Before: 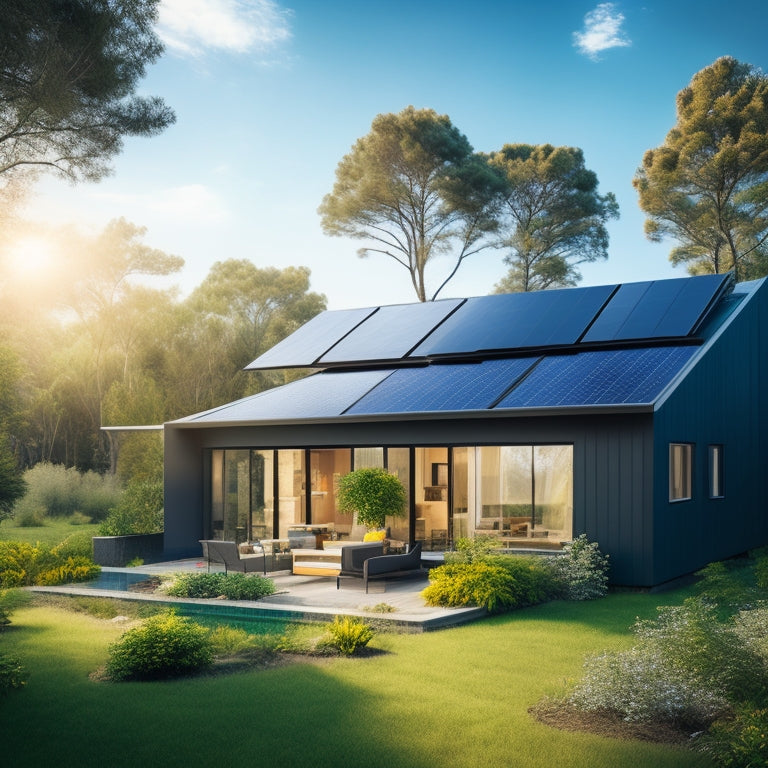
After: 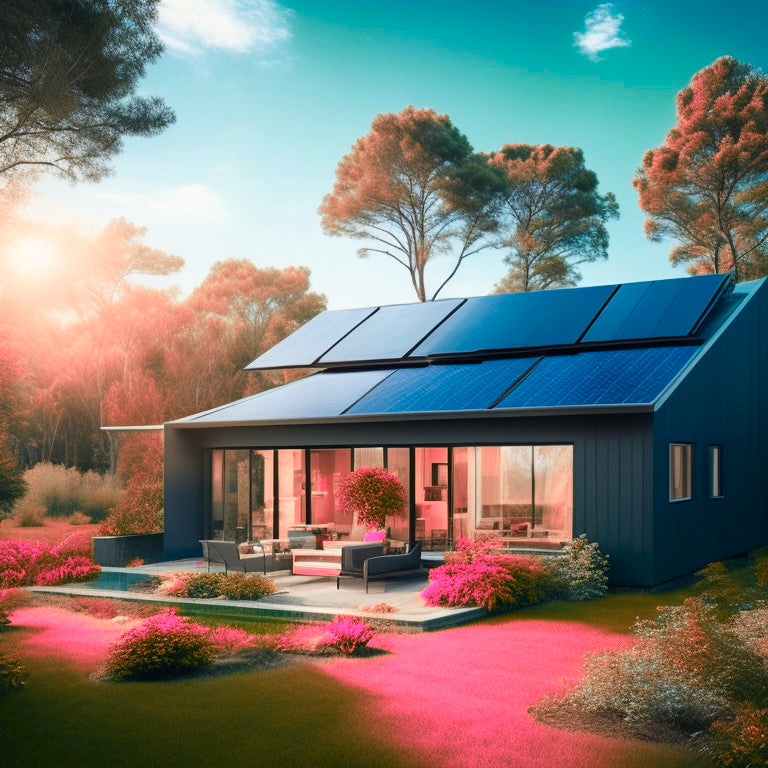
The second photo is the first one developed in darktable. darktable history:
color zones: curves: ch2 [(0, 0.488) (0.143, 0.417) (0.286, 0.212) (0.429, 0.179) (0.571, 0.154) (0.714, 0.415) (0.857, 0.495) (1, 0.488)]
color balance rgb: perceptual saturation grading › global saturation 20%, global vibrance 20%
